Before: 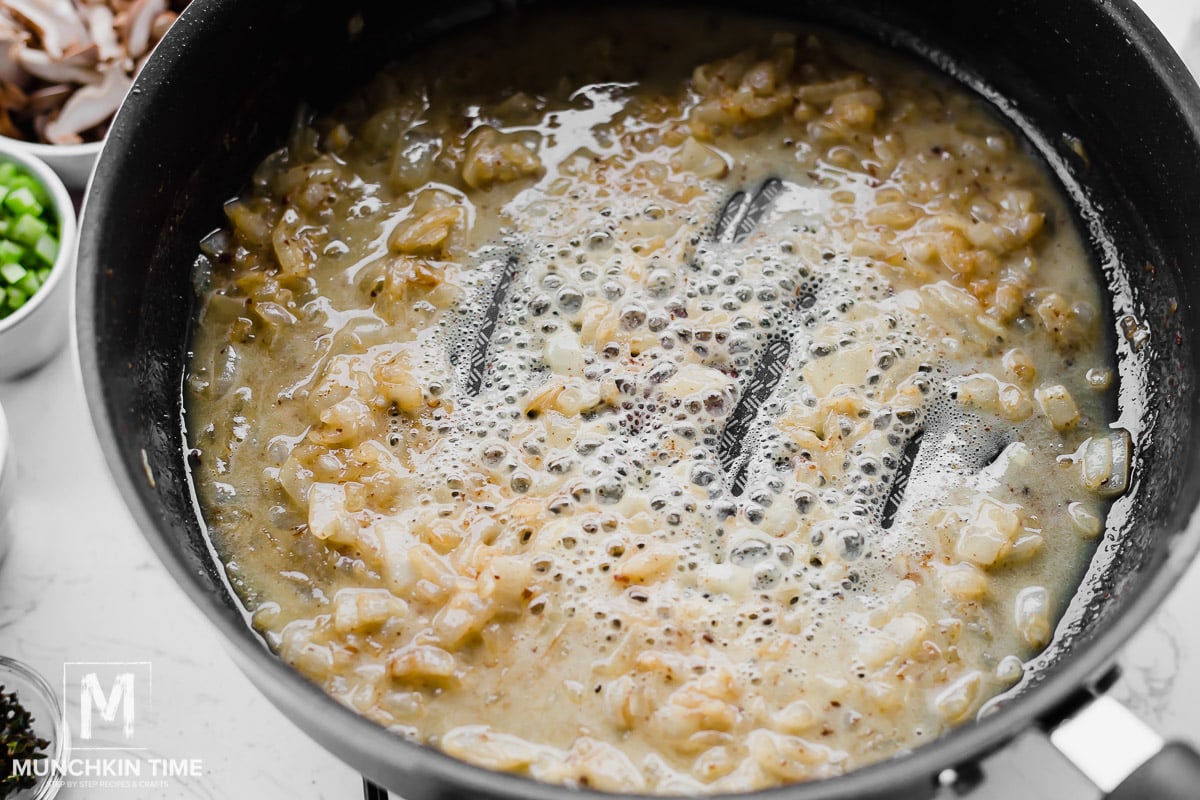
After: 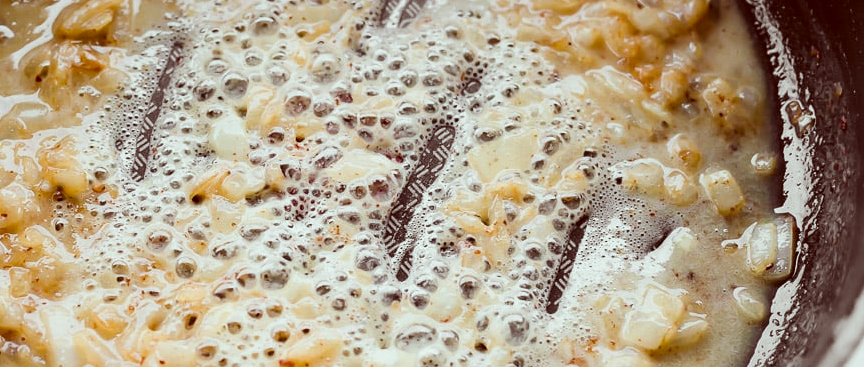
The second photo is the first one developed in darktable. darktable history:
crop and rotate: left 27.938%, top 27.046%, bottom 27.046%
exposure: exposure 0.131 EV, compensate highlight preservation false
color correction: highlights a* -7.23, highlights b* -0.161, shadows a* 20.08, shadows b* 11.73
